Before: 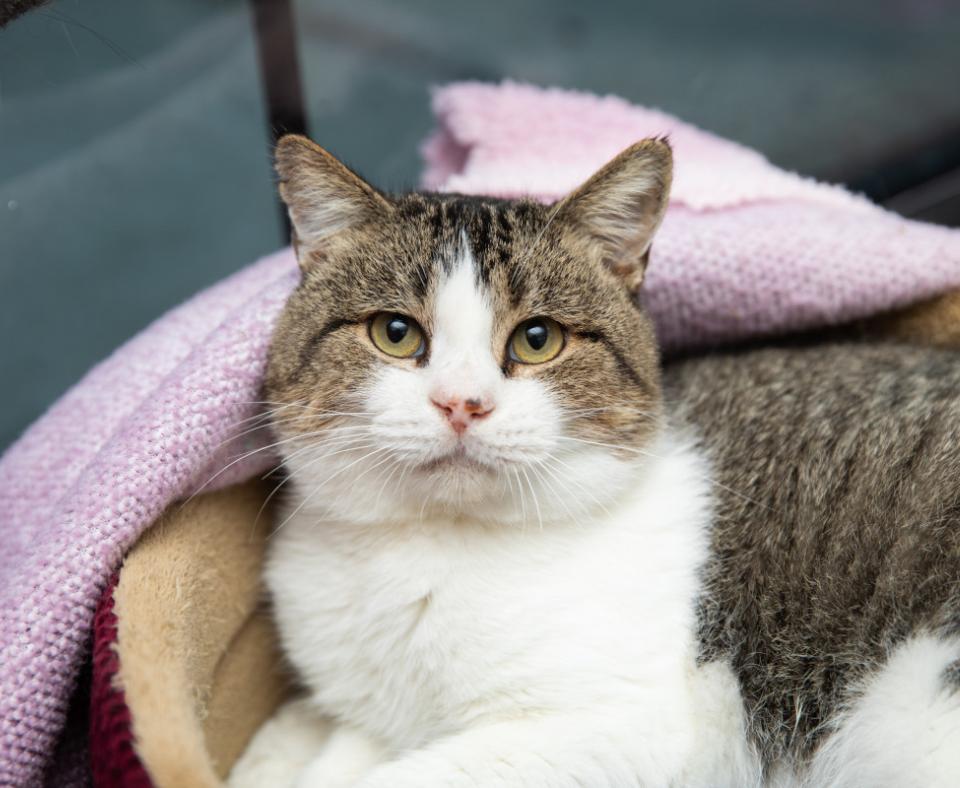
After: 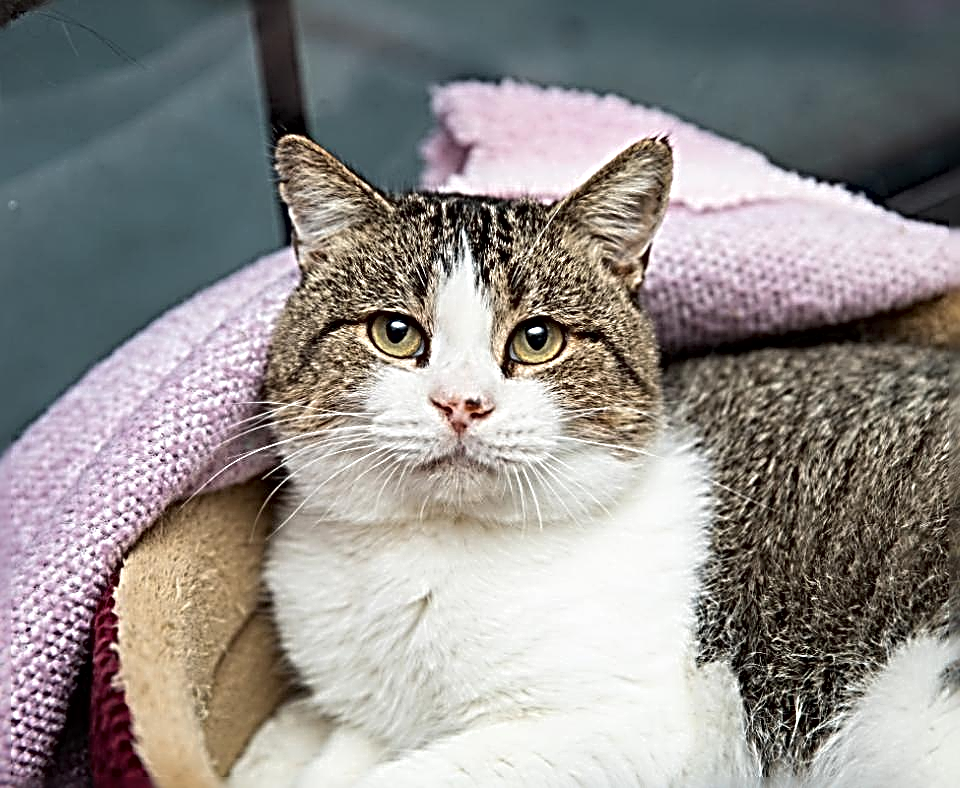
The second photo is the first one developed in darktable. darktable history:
sharpen: radius 4.001, amount 2
local contrast: mode bilateral grid, contrast 20, coarseness 50, detail 120%, midtone range 0.2
